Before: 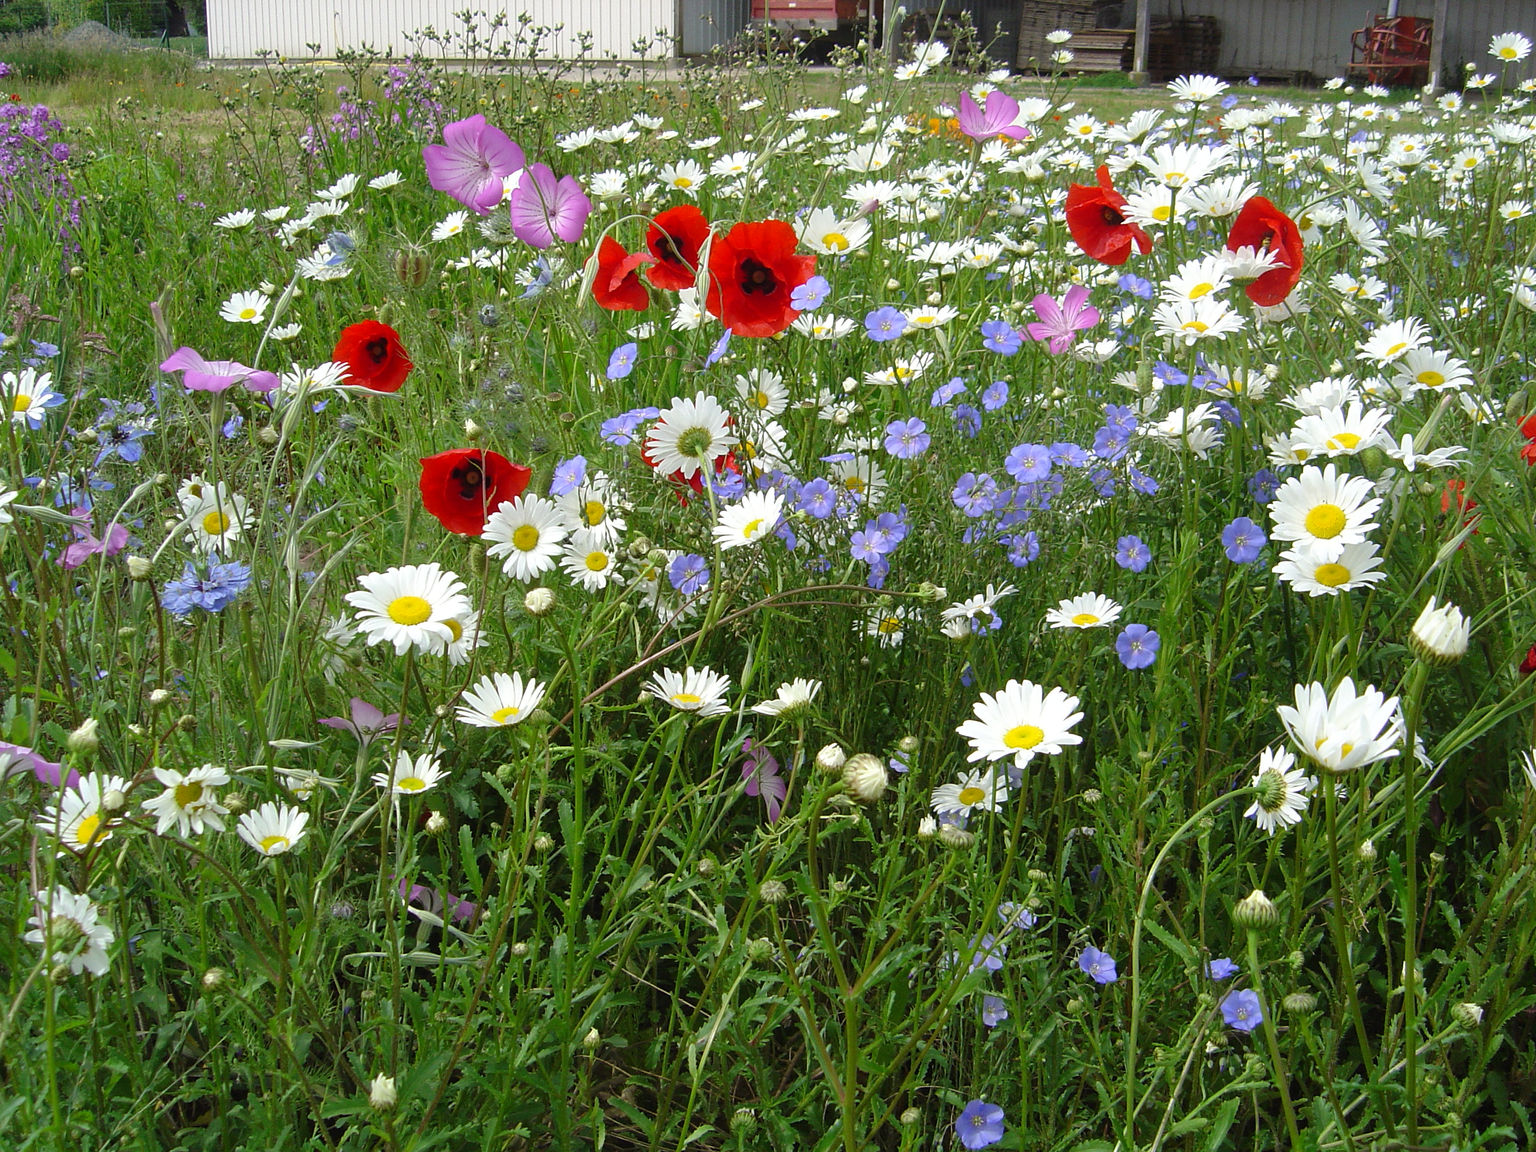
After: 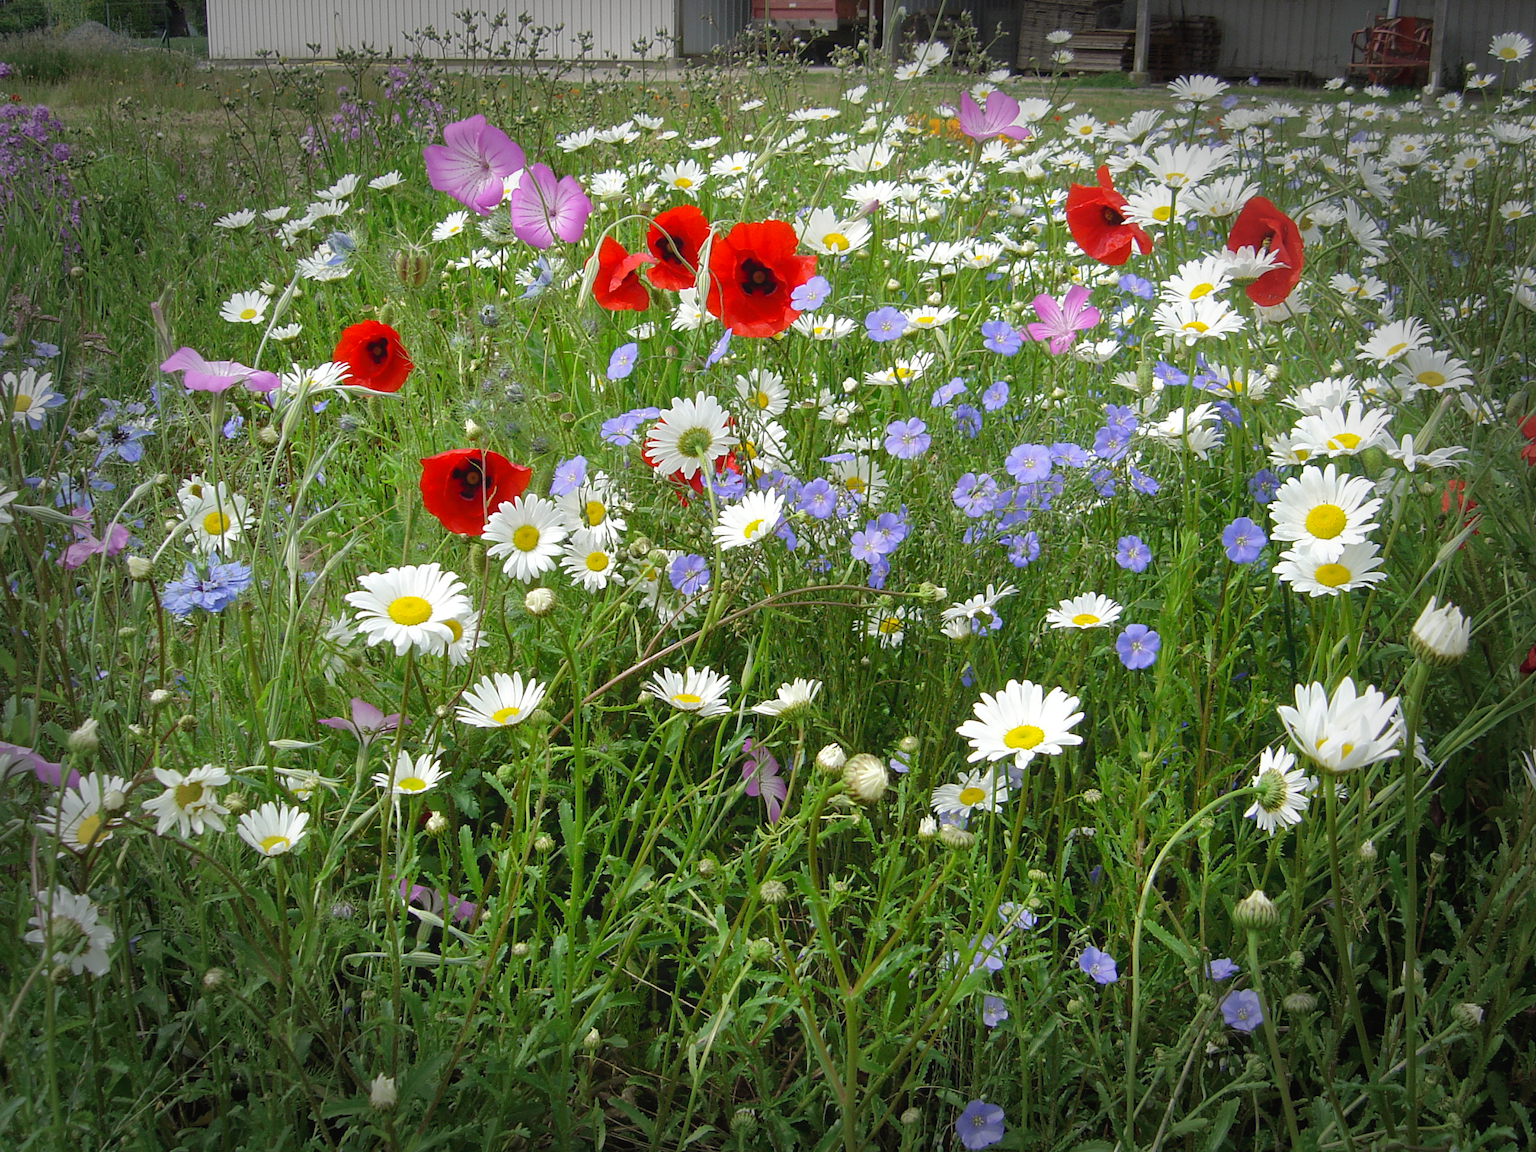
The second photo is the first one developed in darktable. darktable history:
shadows and highlights: shadows 40, highlights -60
tone curve: curves: ch0 [(0, 0) (0.003, 0.032) (0.011, 0.033) (0.025, 0.036) (0.044, 0.046) (0.069, 0.069) (0.1, 0.108) (0.136, 0.157) (0.177, 0.208) (0.224, 0.256) (0.277, 0.313) (0.335, 0.379) (0.399, 0.444) (0.468, 0.514) (0.543, 0.595) (0.623, 0.687) (0.709, 0.772) (0.801, 0.854) (0.898, 0.933) (1, 1)], preserve colors none
vignetting: fall-off start 66.7%, fall-off radius 39.74%, brightness -0.576, saturation -0.258, automatic ratio true, width/height ratio 0.671, dithering 16-bit output
